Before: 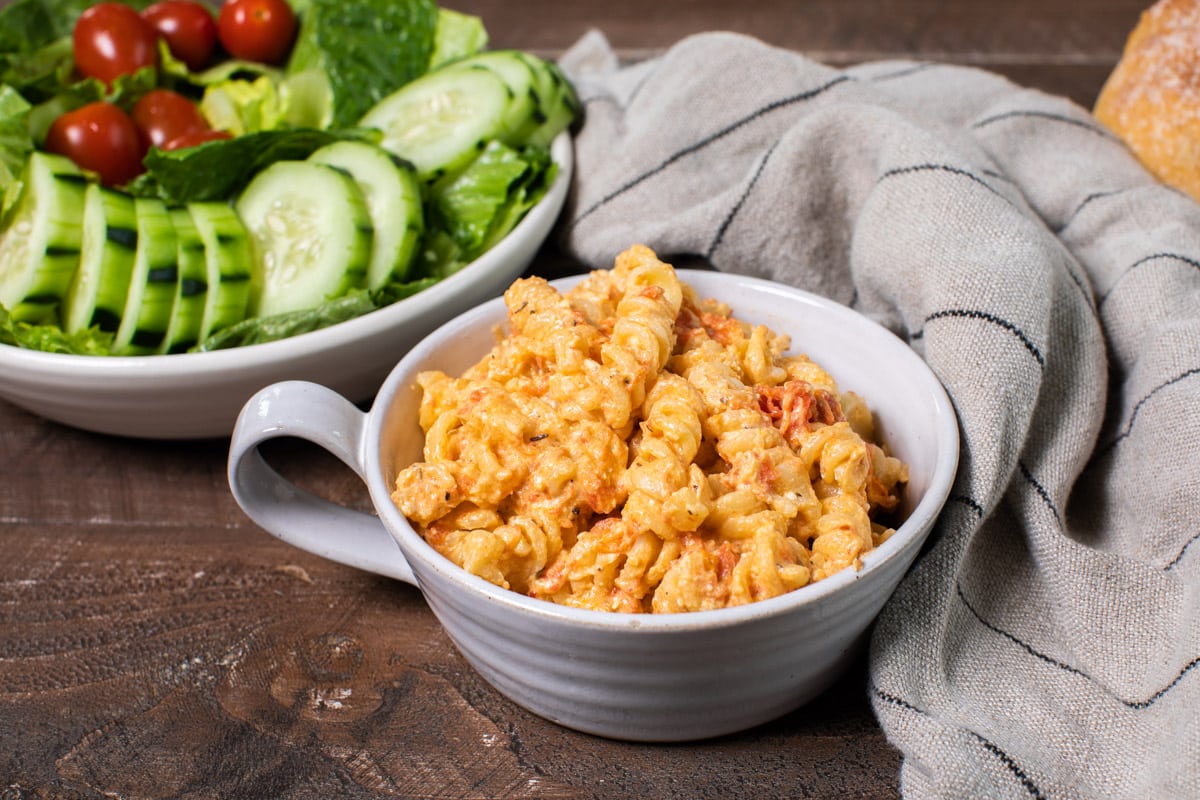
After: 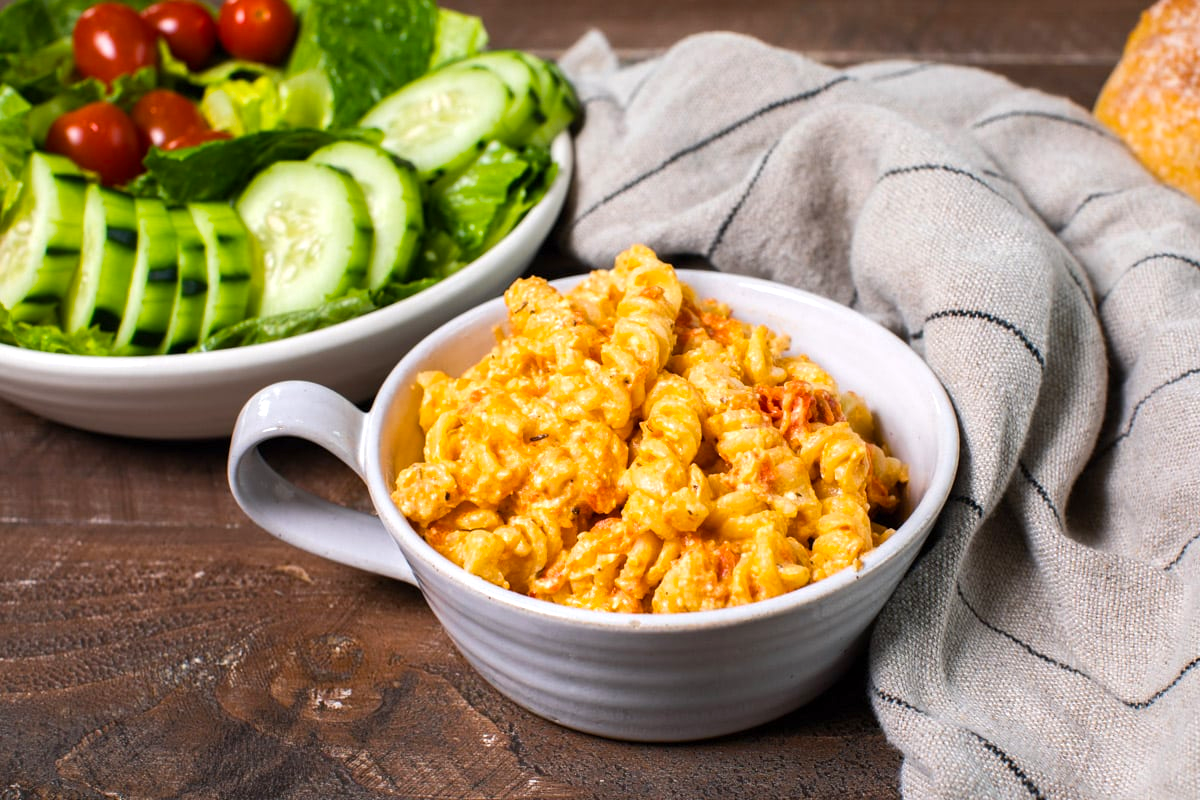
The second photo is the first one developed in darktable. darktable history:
color balance rgb: perceptual saturation grading › global saturation 30.647%, perceptual brilliance grading › highlights 10.294%, perceptual brilliance grading › mid-tones 5.65%, global vibrance -17.558%, contrast -6.201%
